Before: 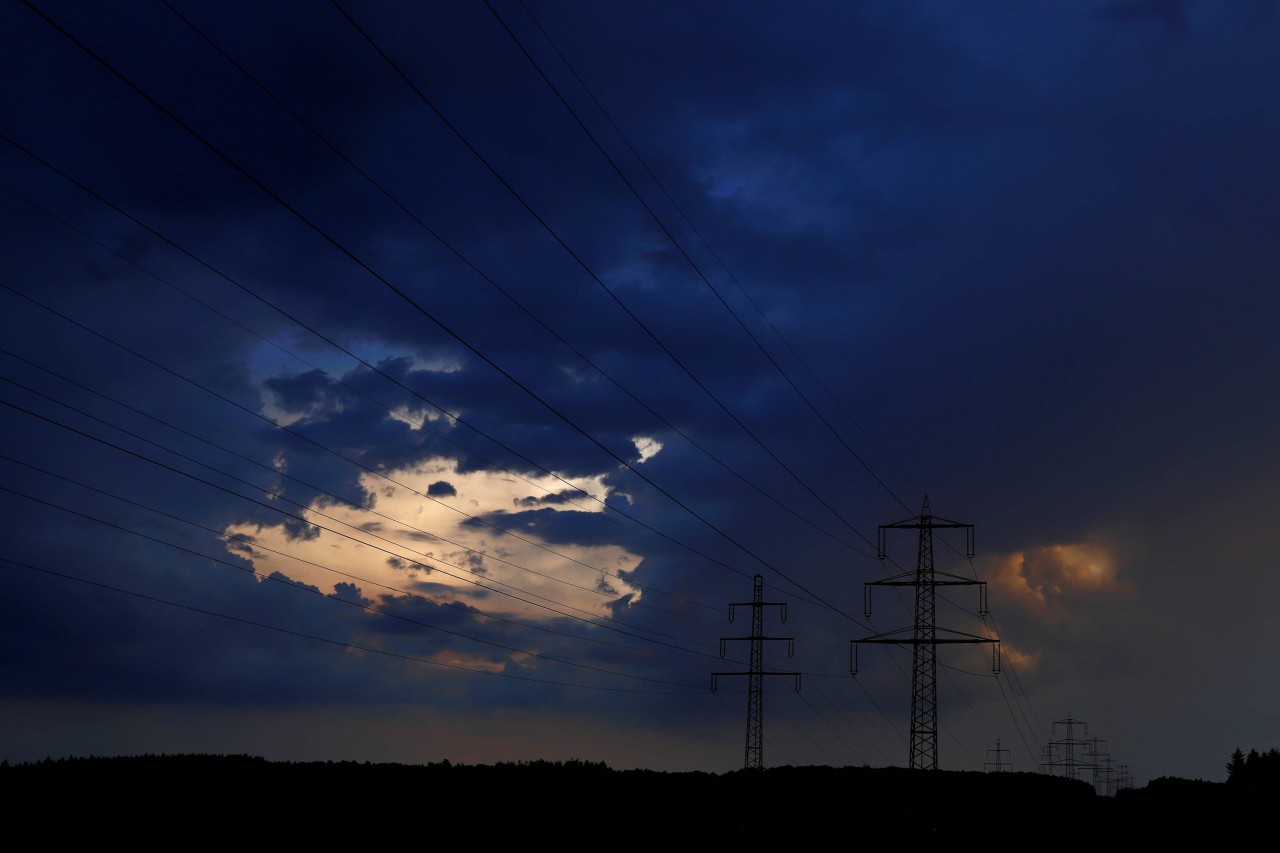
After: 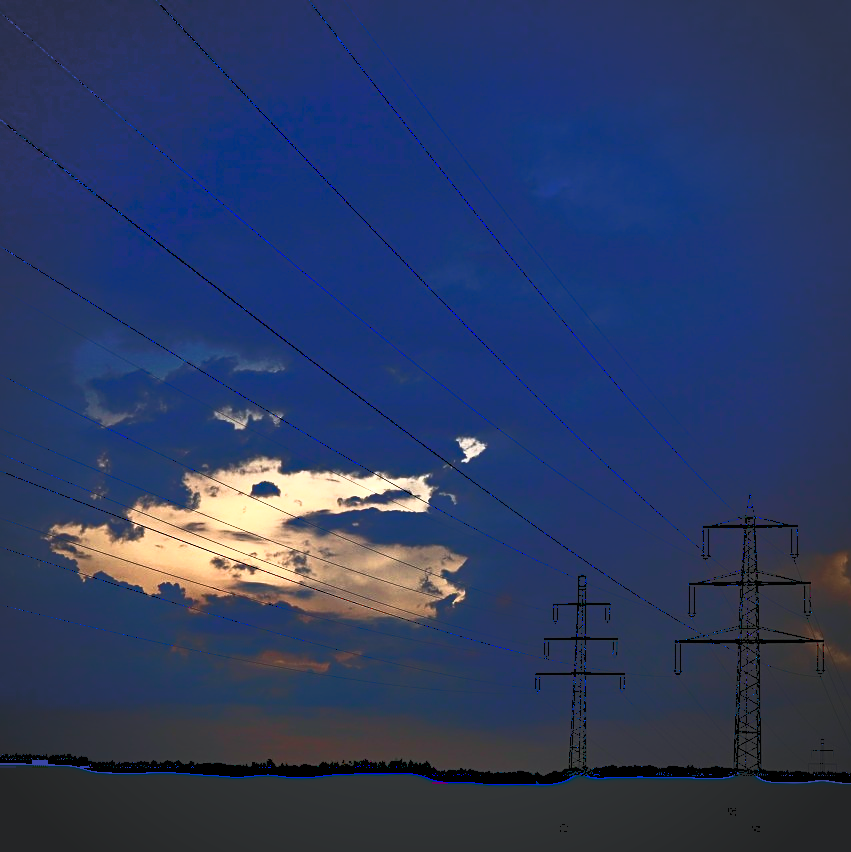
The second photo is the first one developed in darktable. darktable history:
vignetting: on, module defaults
crop and rotate: left 13.786%, right 19.702%
haze removal: compatibility mode true, adaptive false
color calibration: illuminant same as pipeline (D50), x 0.346, y 0.357, temperature 4986.89 K
sharpen: on, module defaults
base curve: curves: ch0 [(0, 0.036) (0.007, 0.037) (0.604, 0.887) (1, 1)]
velvia: on, module defaults
